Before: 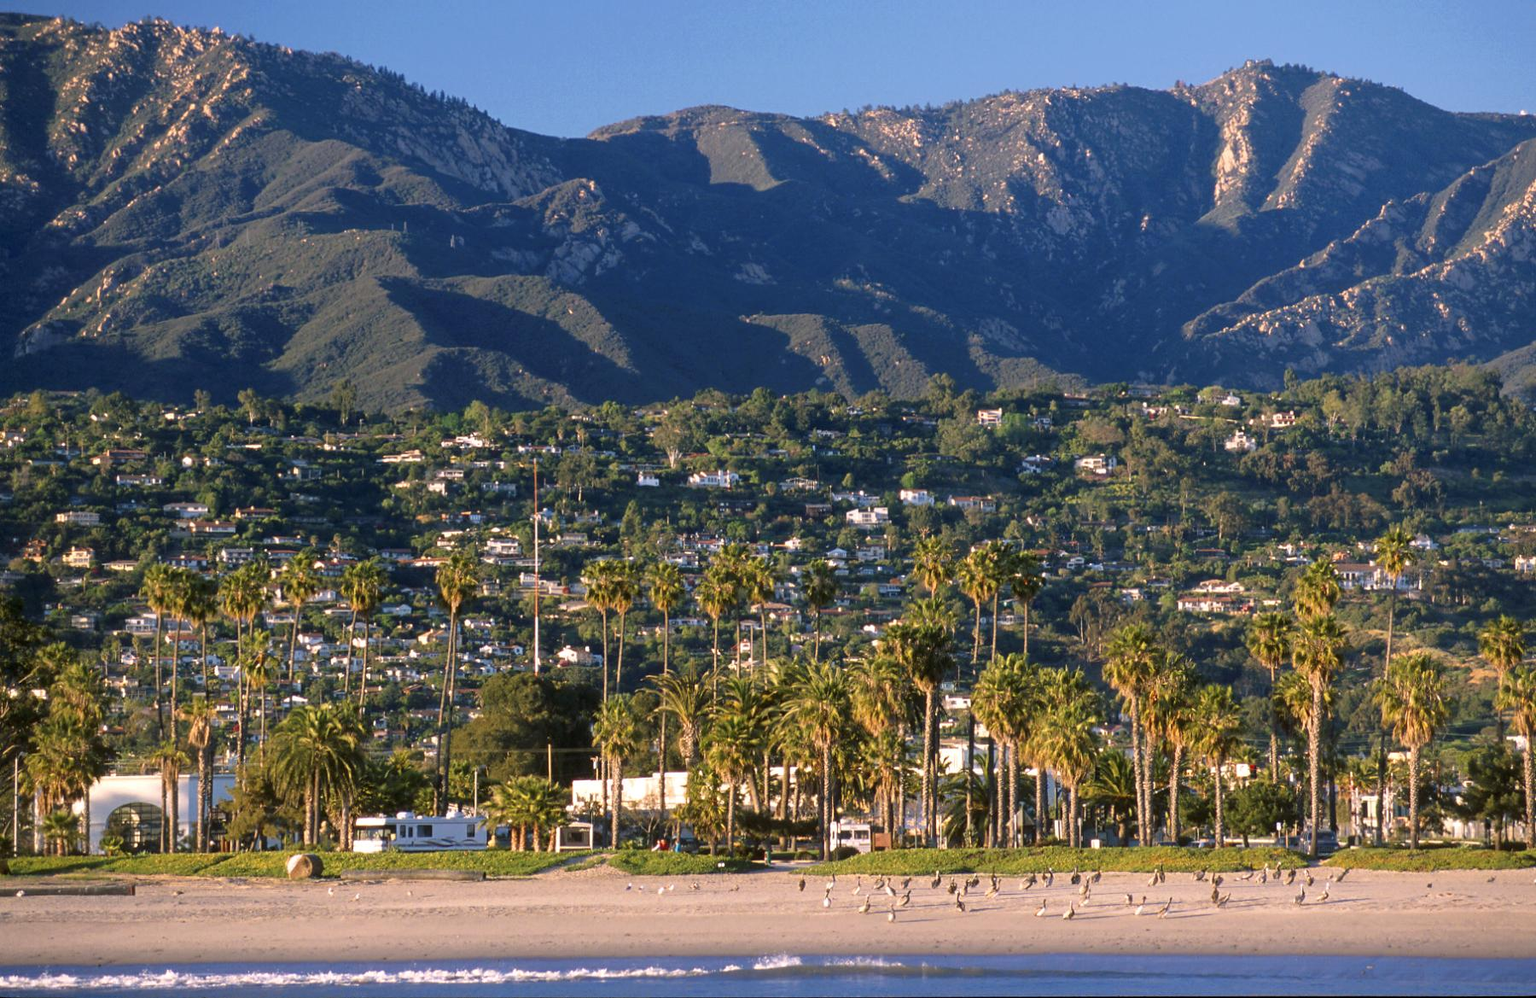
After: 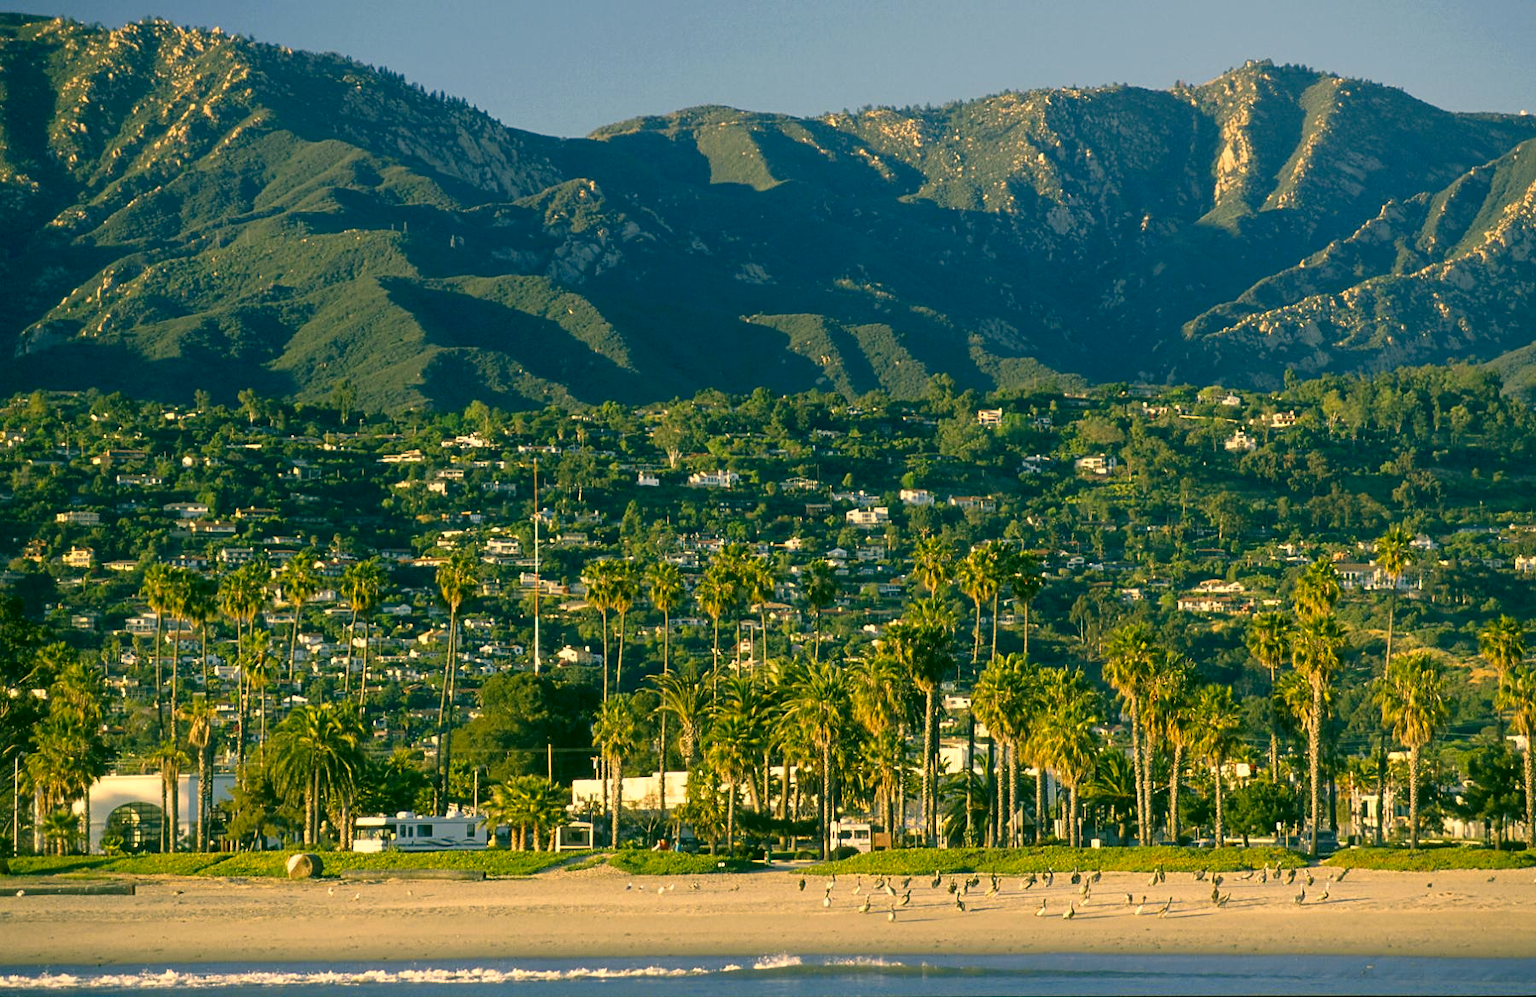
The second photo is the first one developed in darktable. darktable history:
sharpen: amount 0.2
color correction: highlights a* 5.62, highlights b* 33.57, shadows a* -25.86, shadows b* 4.02
